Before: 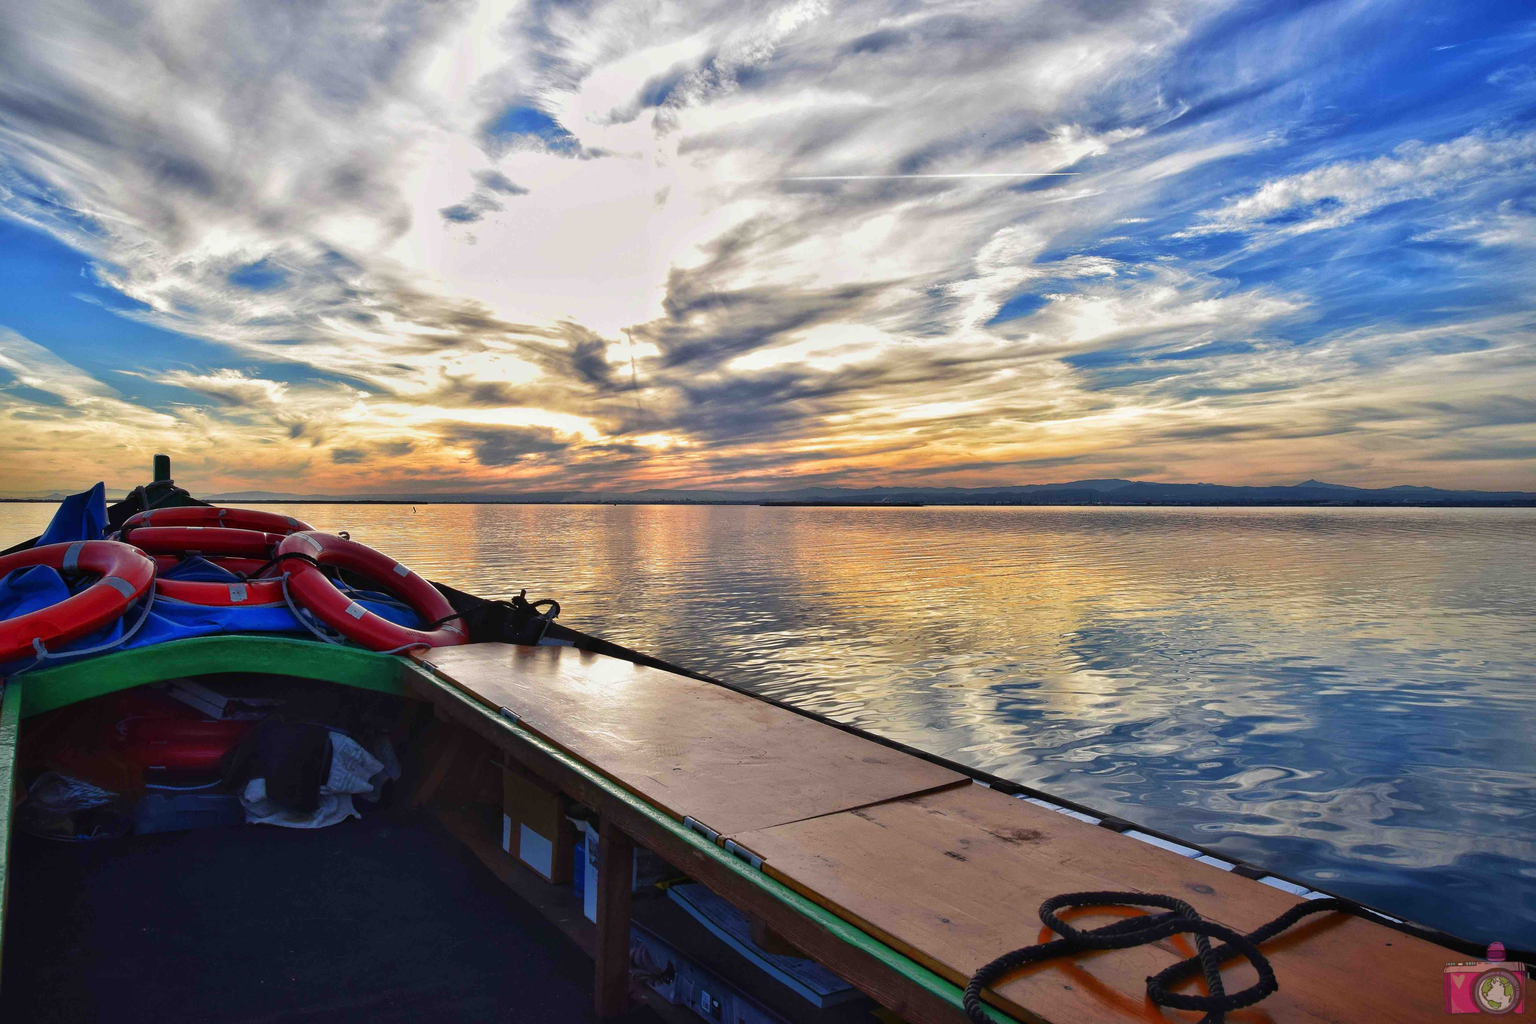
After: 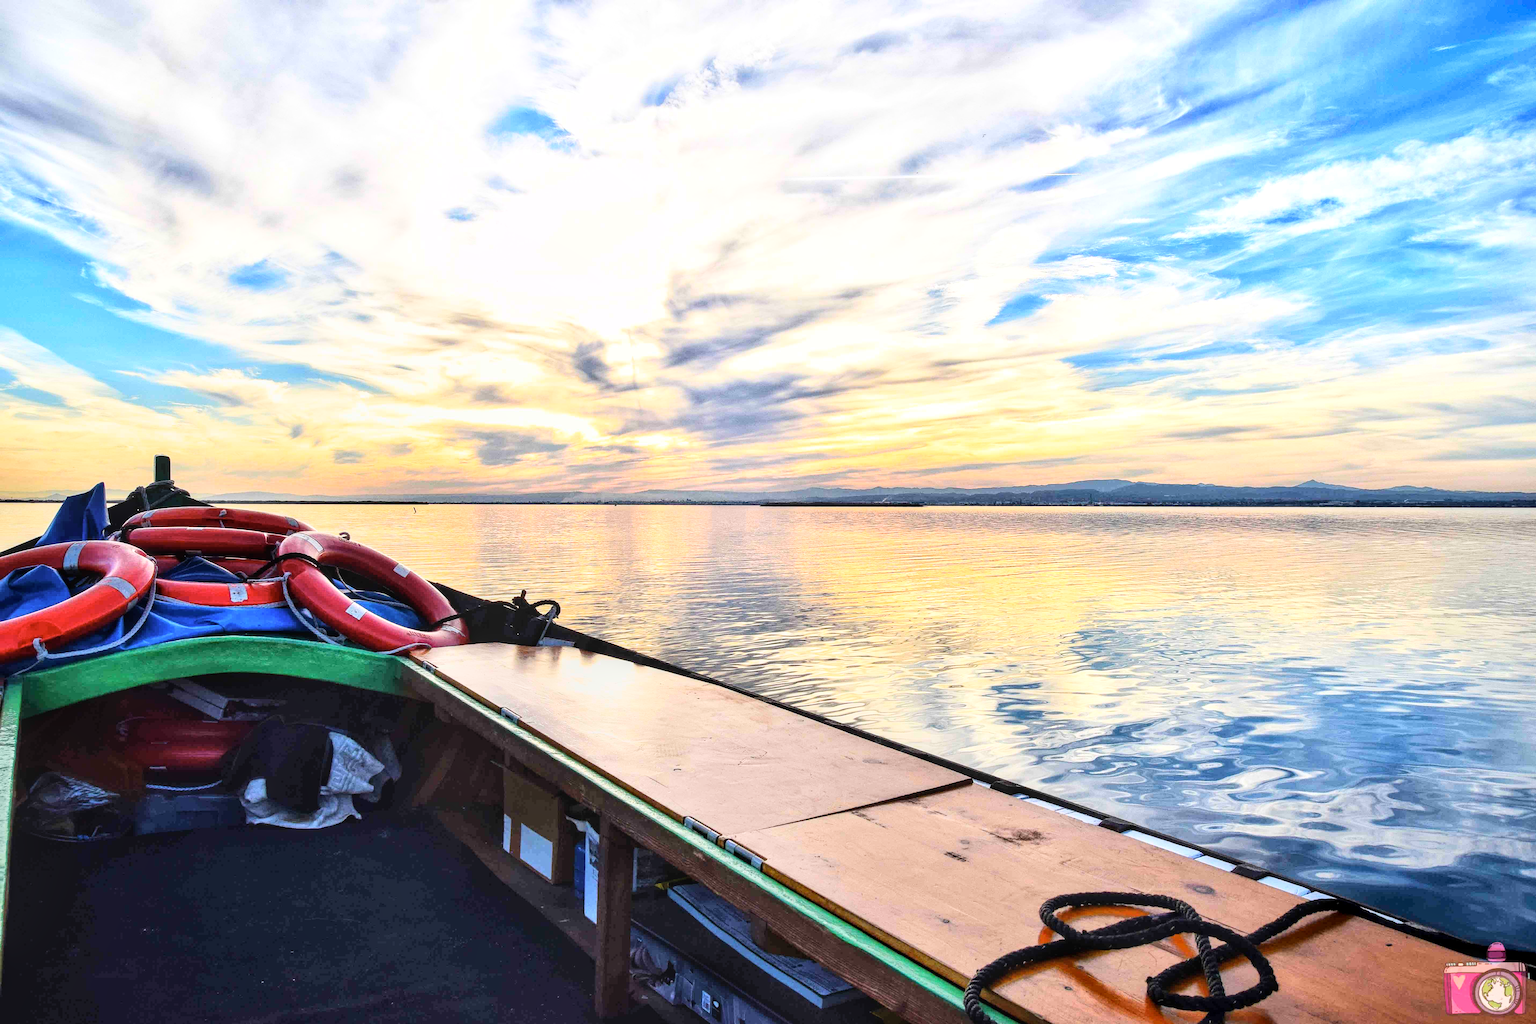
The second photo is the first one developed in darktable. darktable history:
local contrast: on, module defaults
base curve: curves: ch0 [(0, 0) (0.007, 0.004) (0.027, 0.03) (0.046, 0.07) (0.207, 0.54) (0.442, 0.872) (0.673, 0.972) (1, 1)]
